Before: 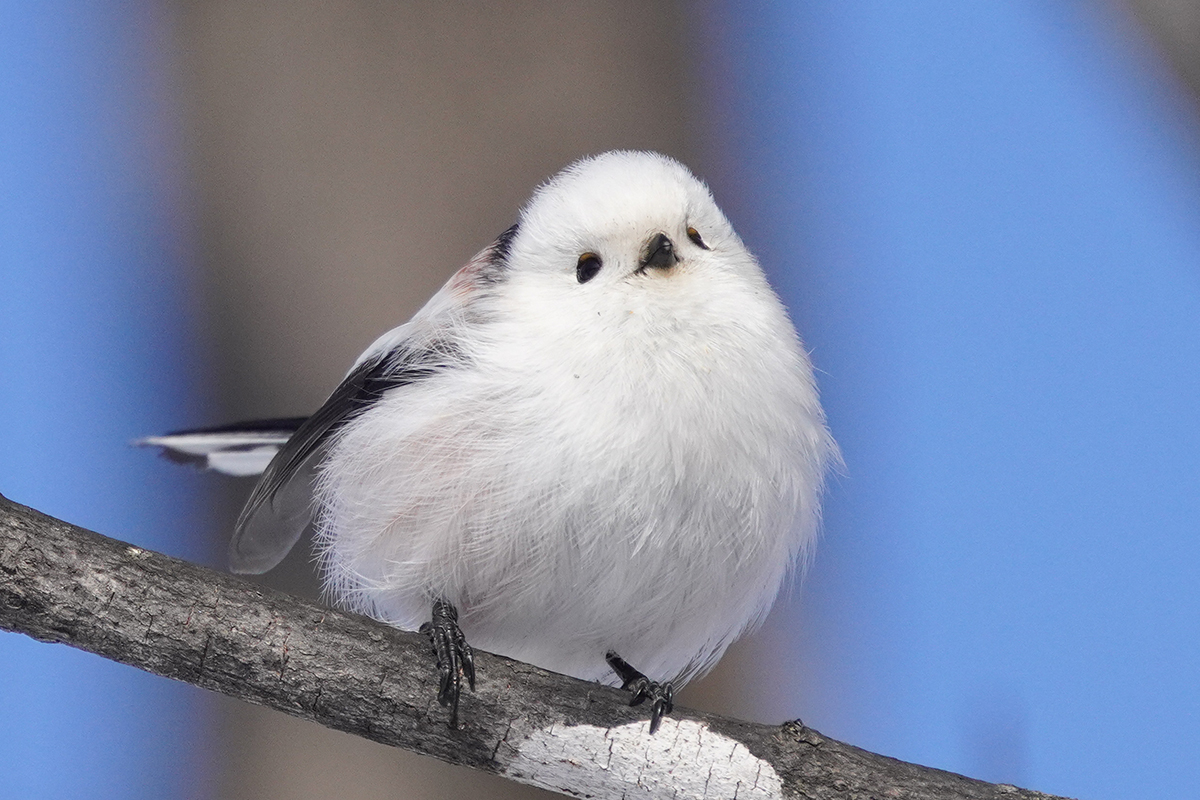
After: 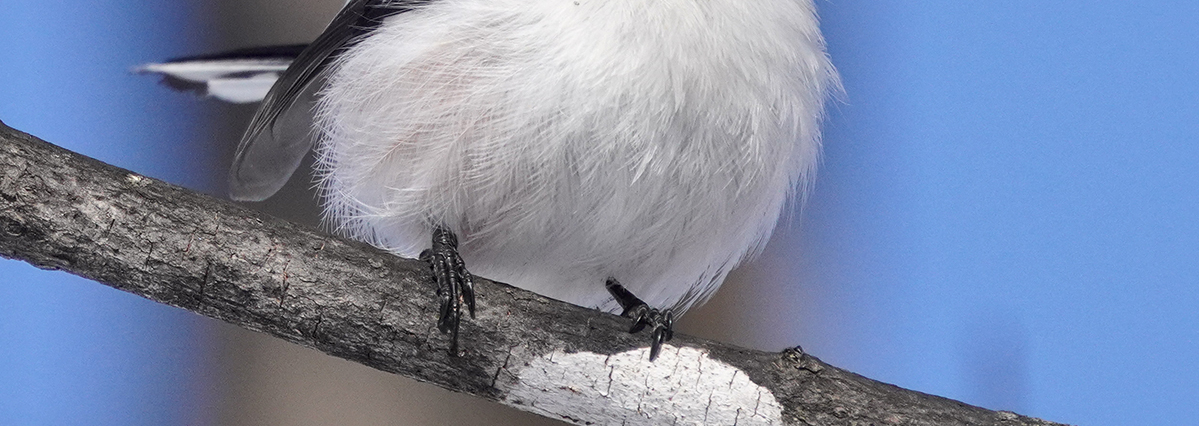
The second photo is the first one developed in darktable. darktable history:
local contrast: mode bilateral grid, contrast 19, coarseness 51, detail 132%, midtone range 0.2
crop and rotate: top 46.729%, right 0.019%
